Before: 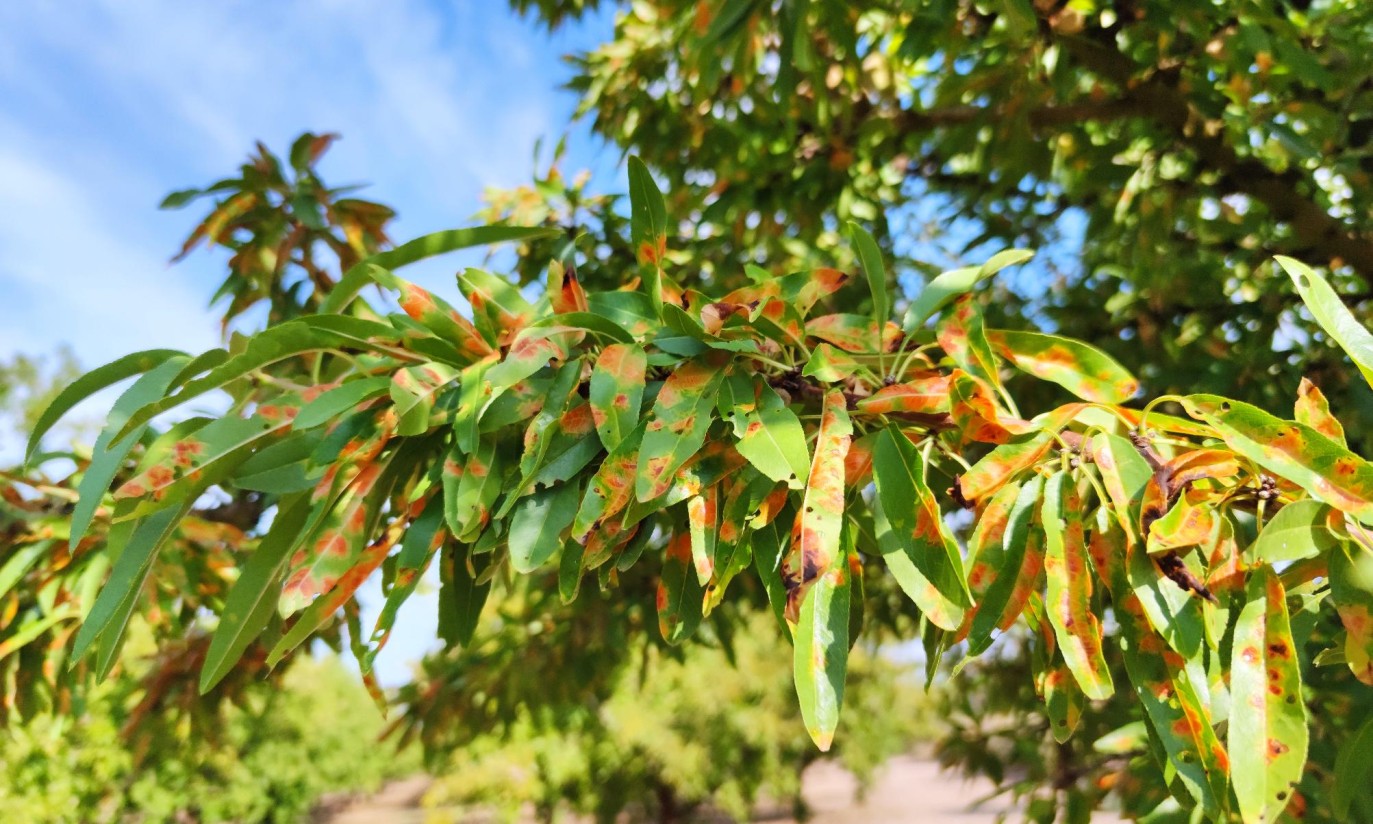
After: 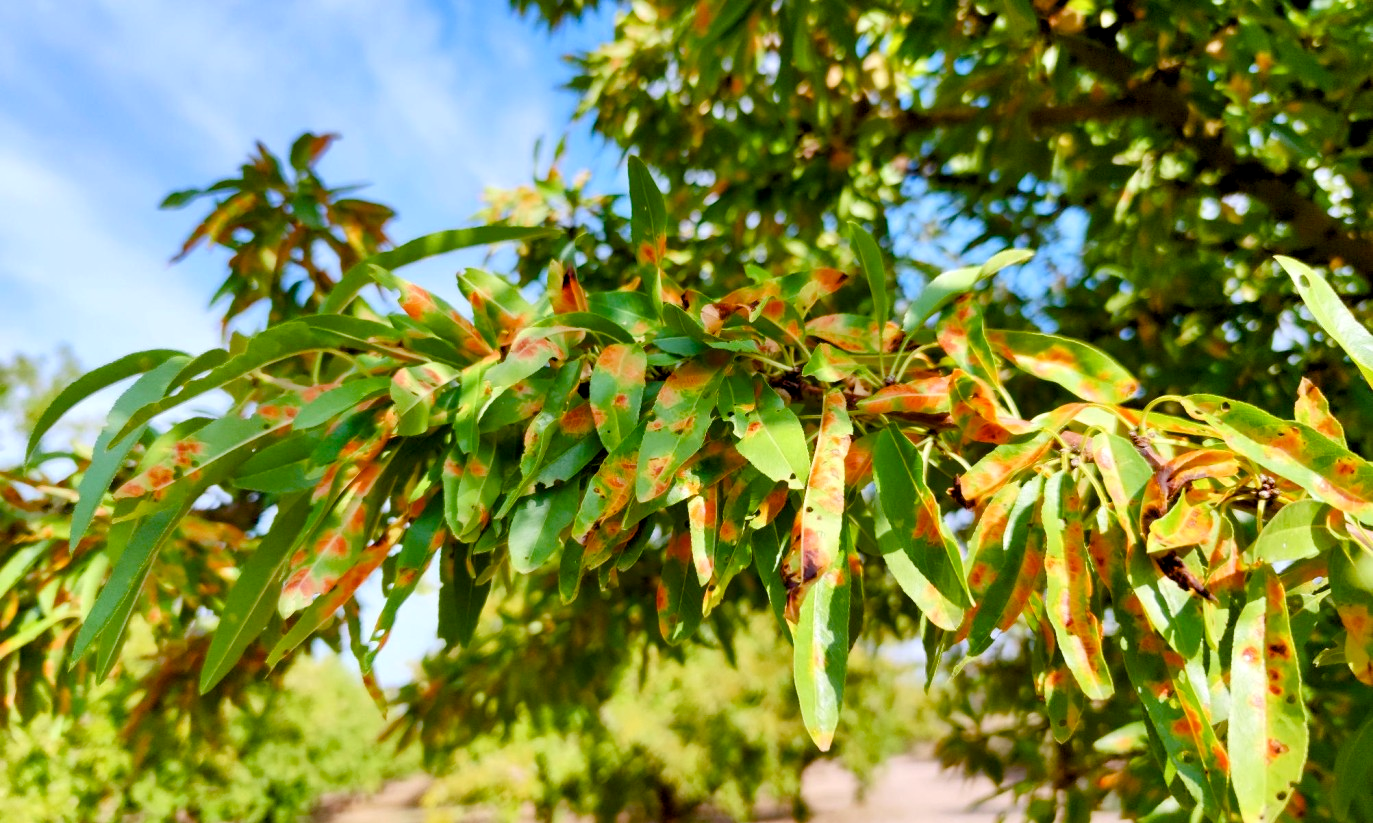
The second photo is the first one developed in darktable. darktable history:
crop: bottom 0.071%
color balance rgb: perceptual saturation grading › global saturation 20%, perceptual saturation grading › highlights -25%, perceptual saturation grading › shadows 50%
exposure: black level correction 0.007, exposure 0.093 EV, compensate highlight preservation false
